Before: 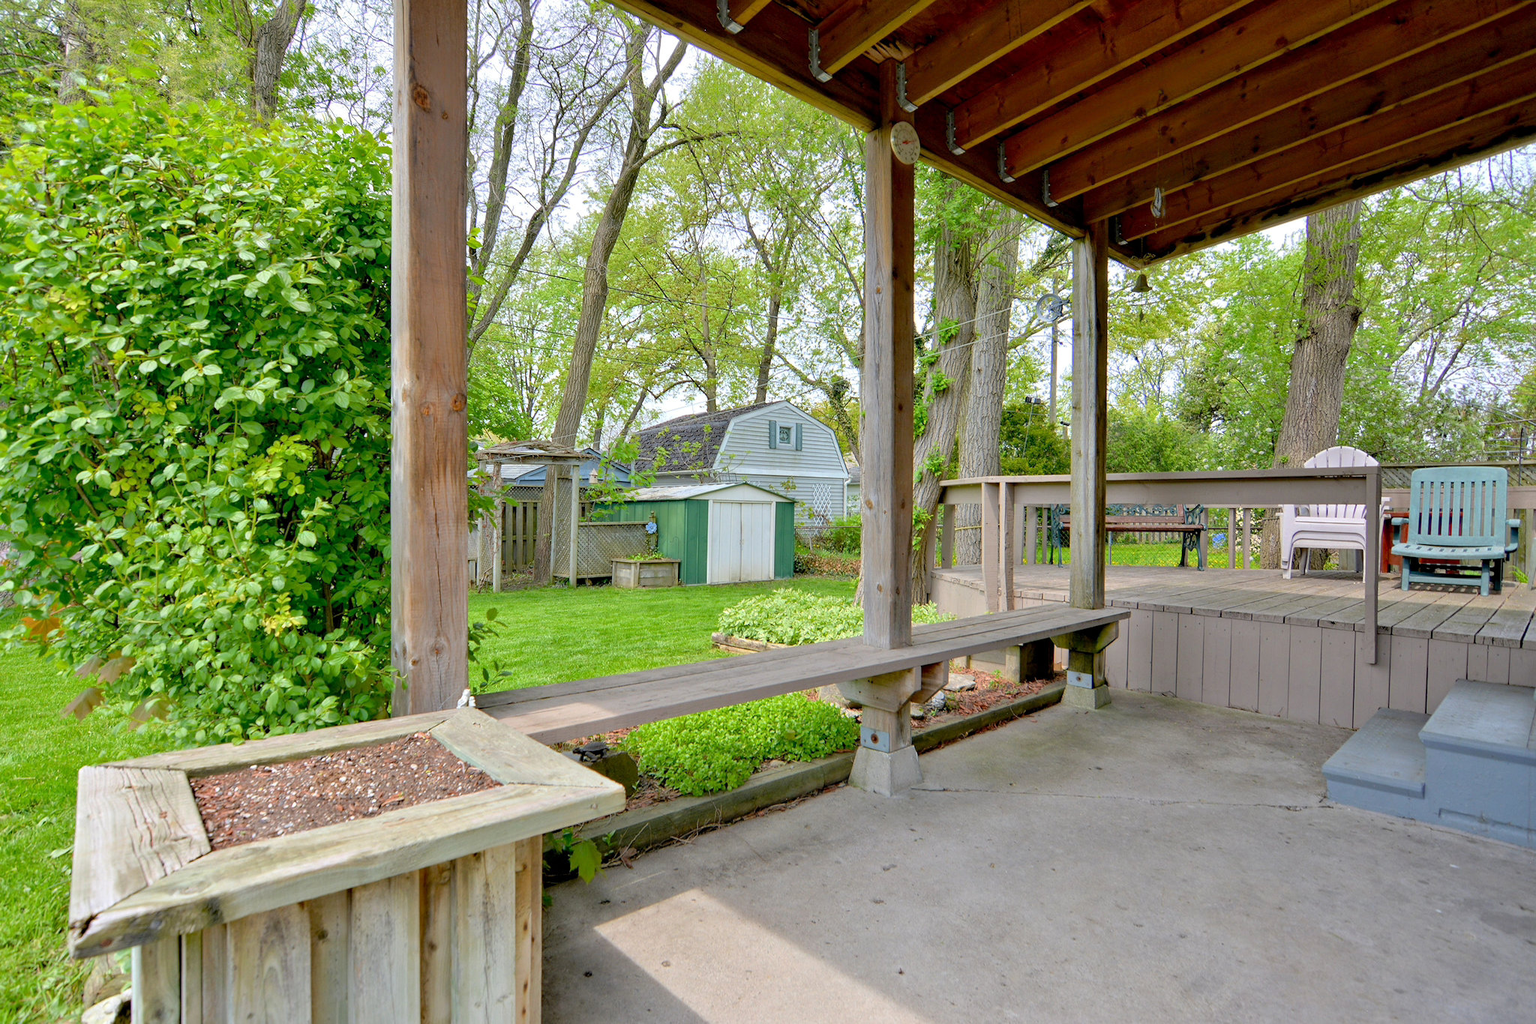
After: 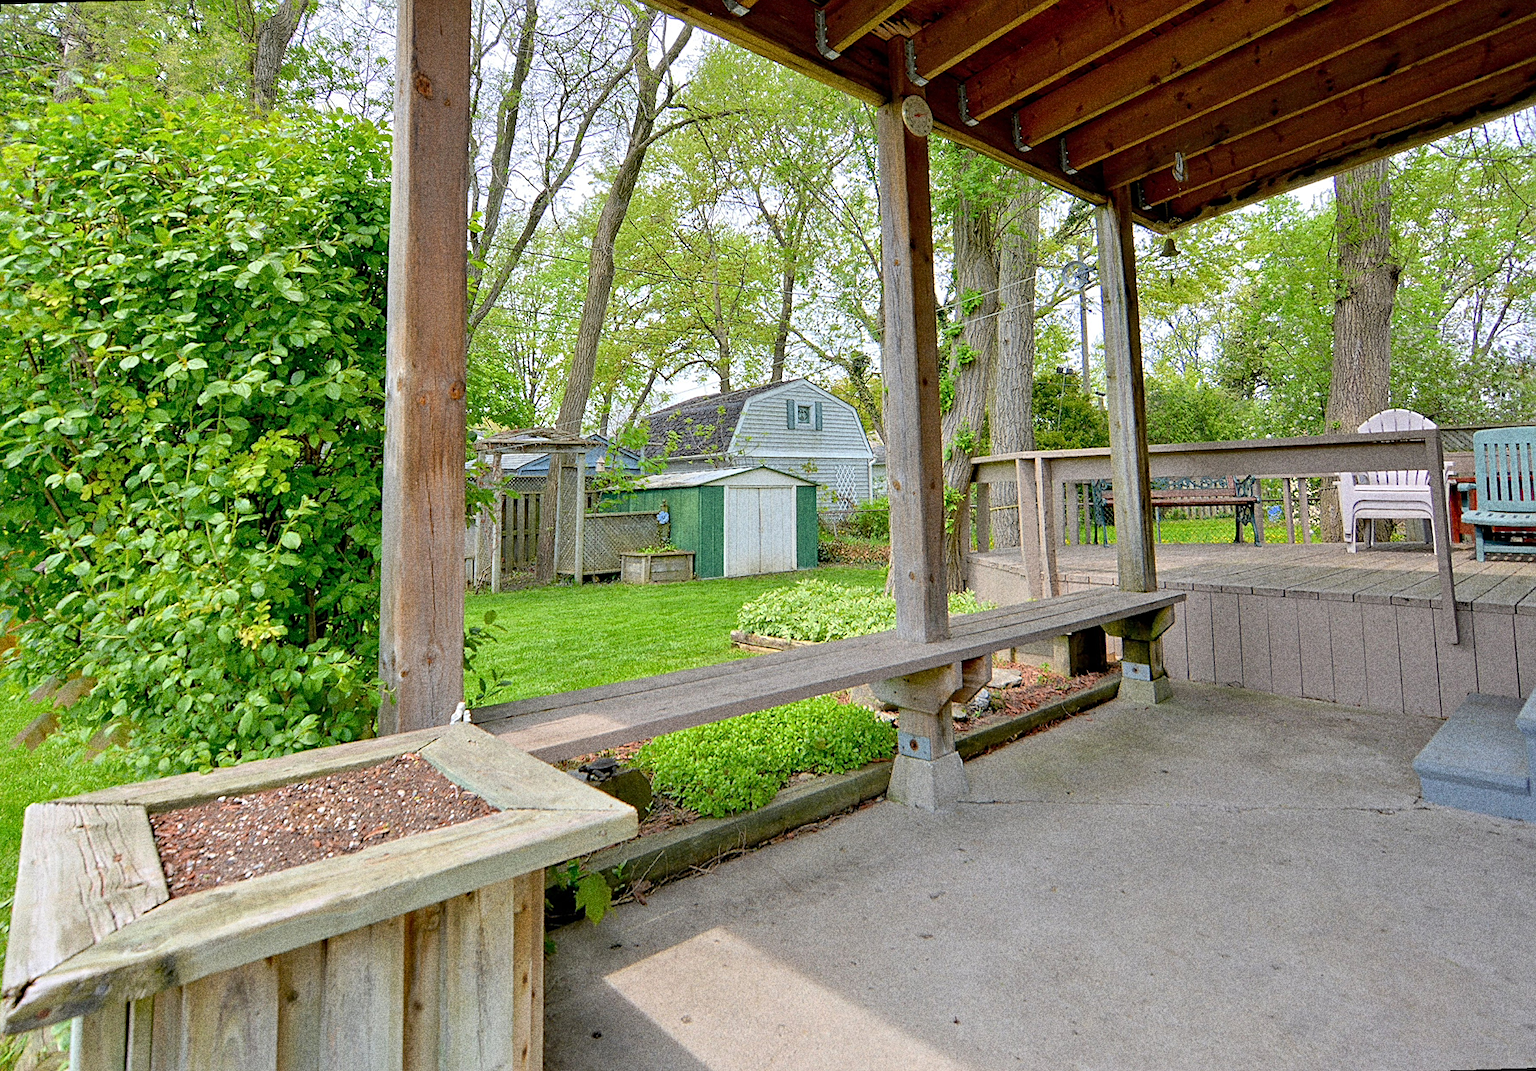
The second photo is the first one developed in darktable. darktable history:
grain: coarseness 10.62 ISO, strength 55.56%
sharpen: on, module defaults
rotate and perspective: rotation -1.68°, lens shift (vertical) -0.146, crop left 0.049, crop right 0.912, crop top 0.032, crop bottom 0.96
